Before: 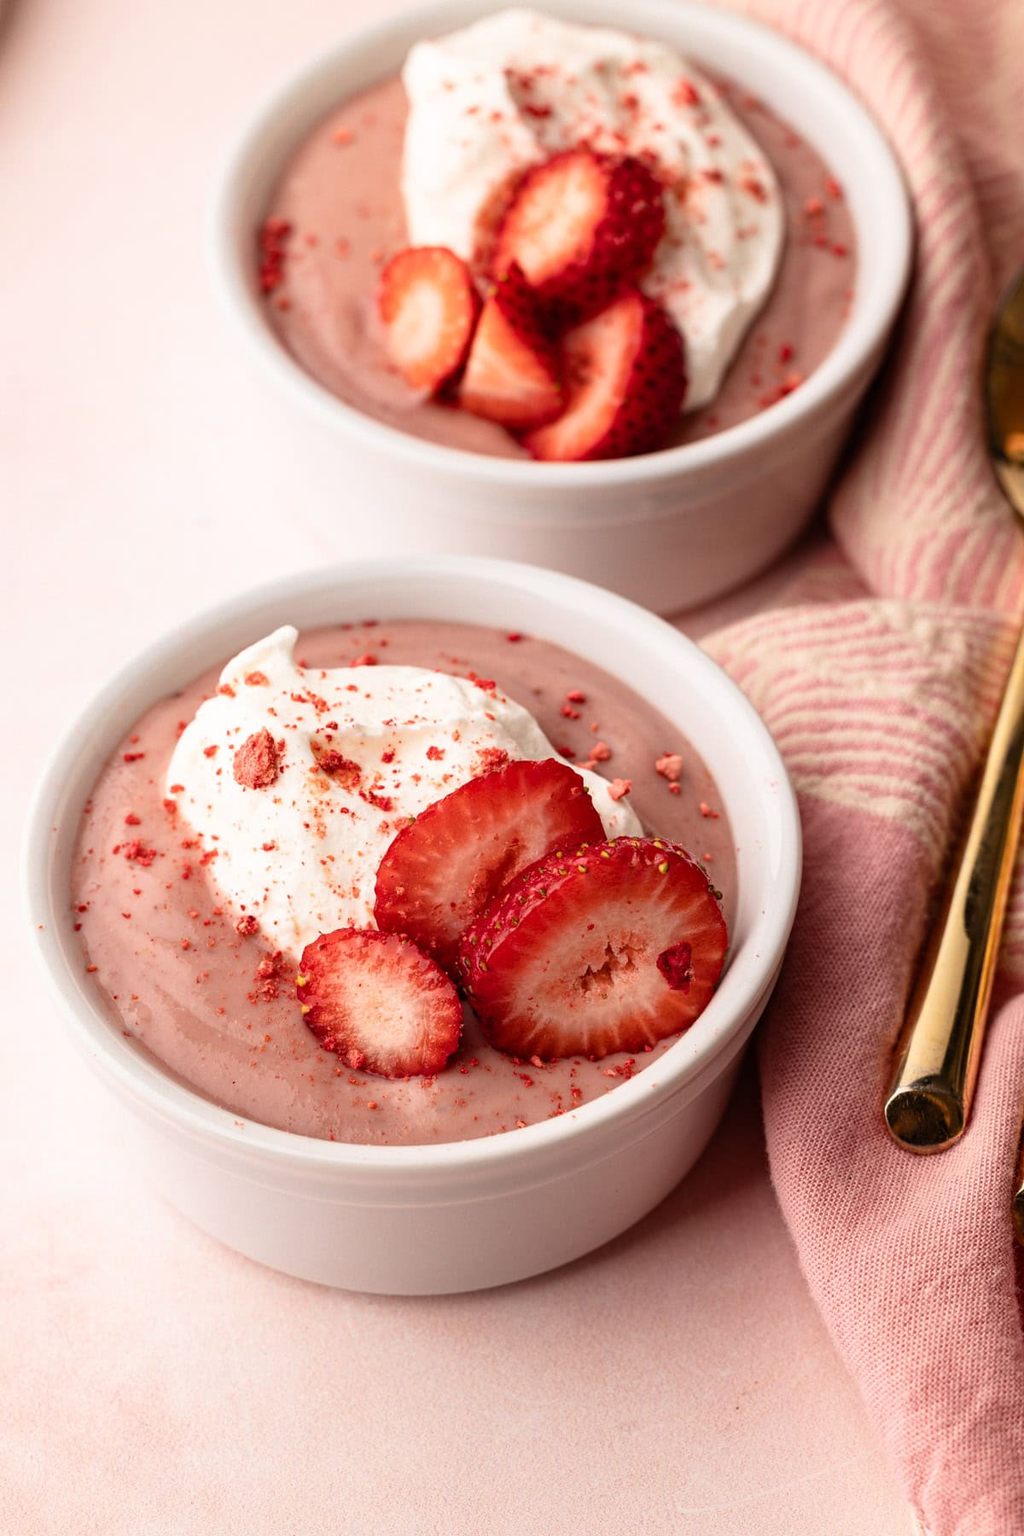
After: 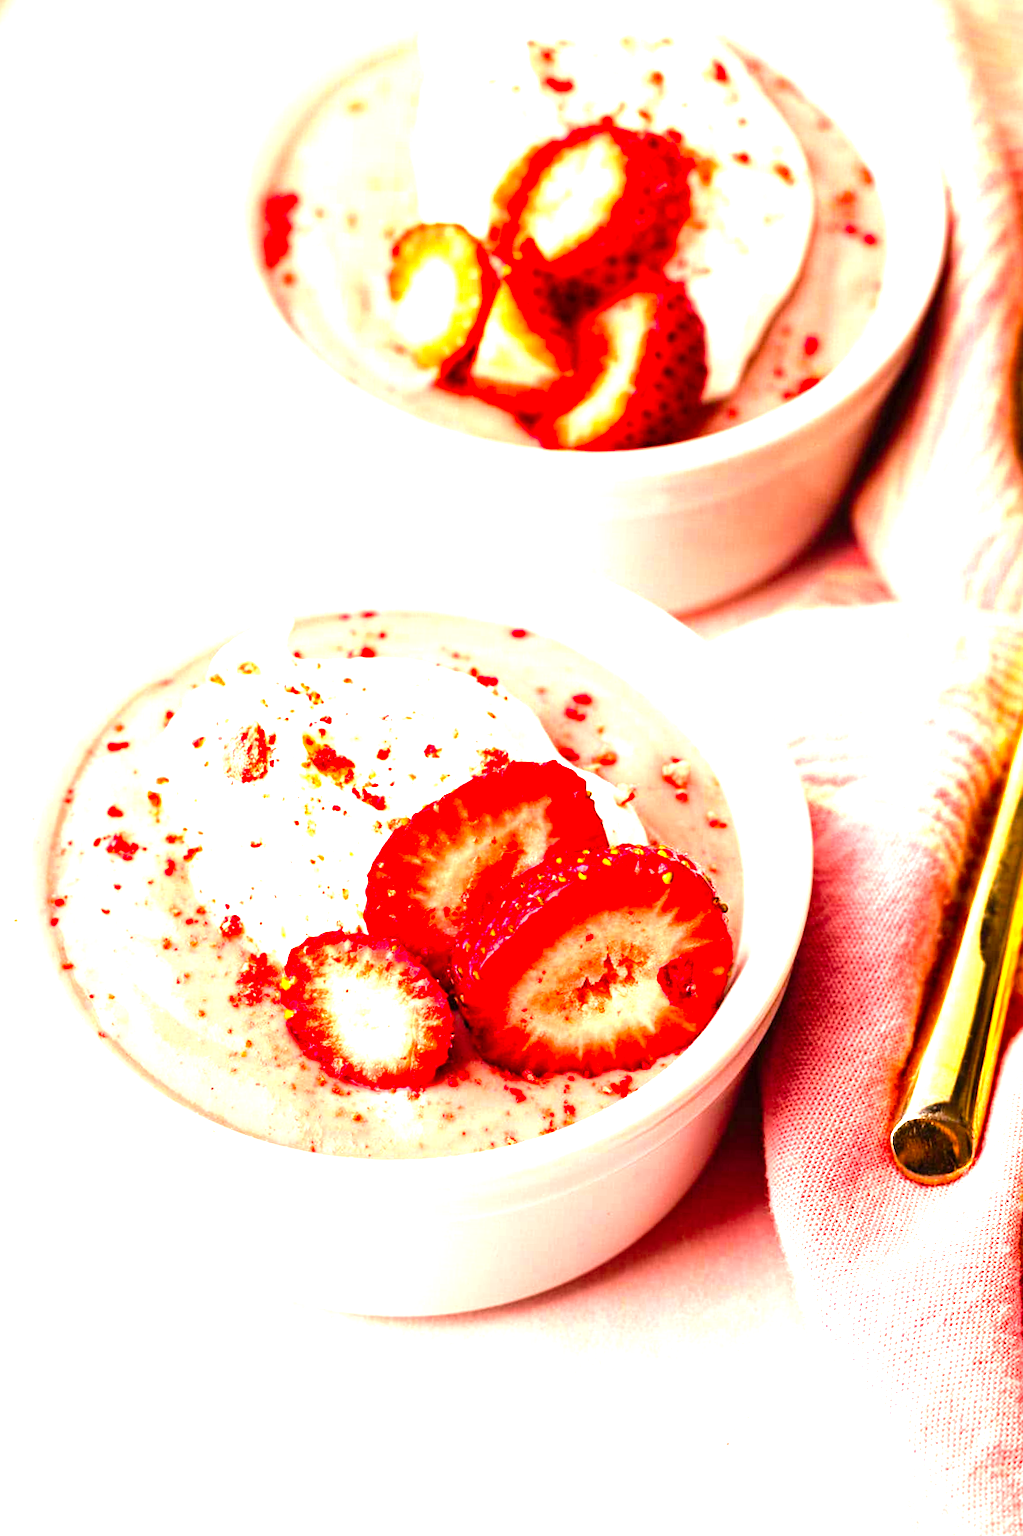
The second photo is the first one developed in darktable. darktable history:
levels: levels [0, 0.281, 0.562]
white balance: emerald 1
crop and rotate: angle -1.69°
color balance rgb: perceptual saturation grading › global saturation 25%, perceptual brilliance grading › mid-tones 10%, perceptual brilliance grading › shadows 15%, global vibrance 20%
